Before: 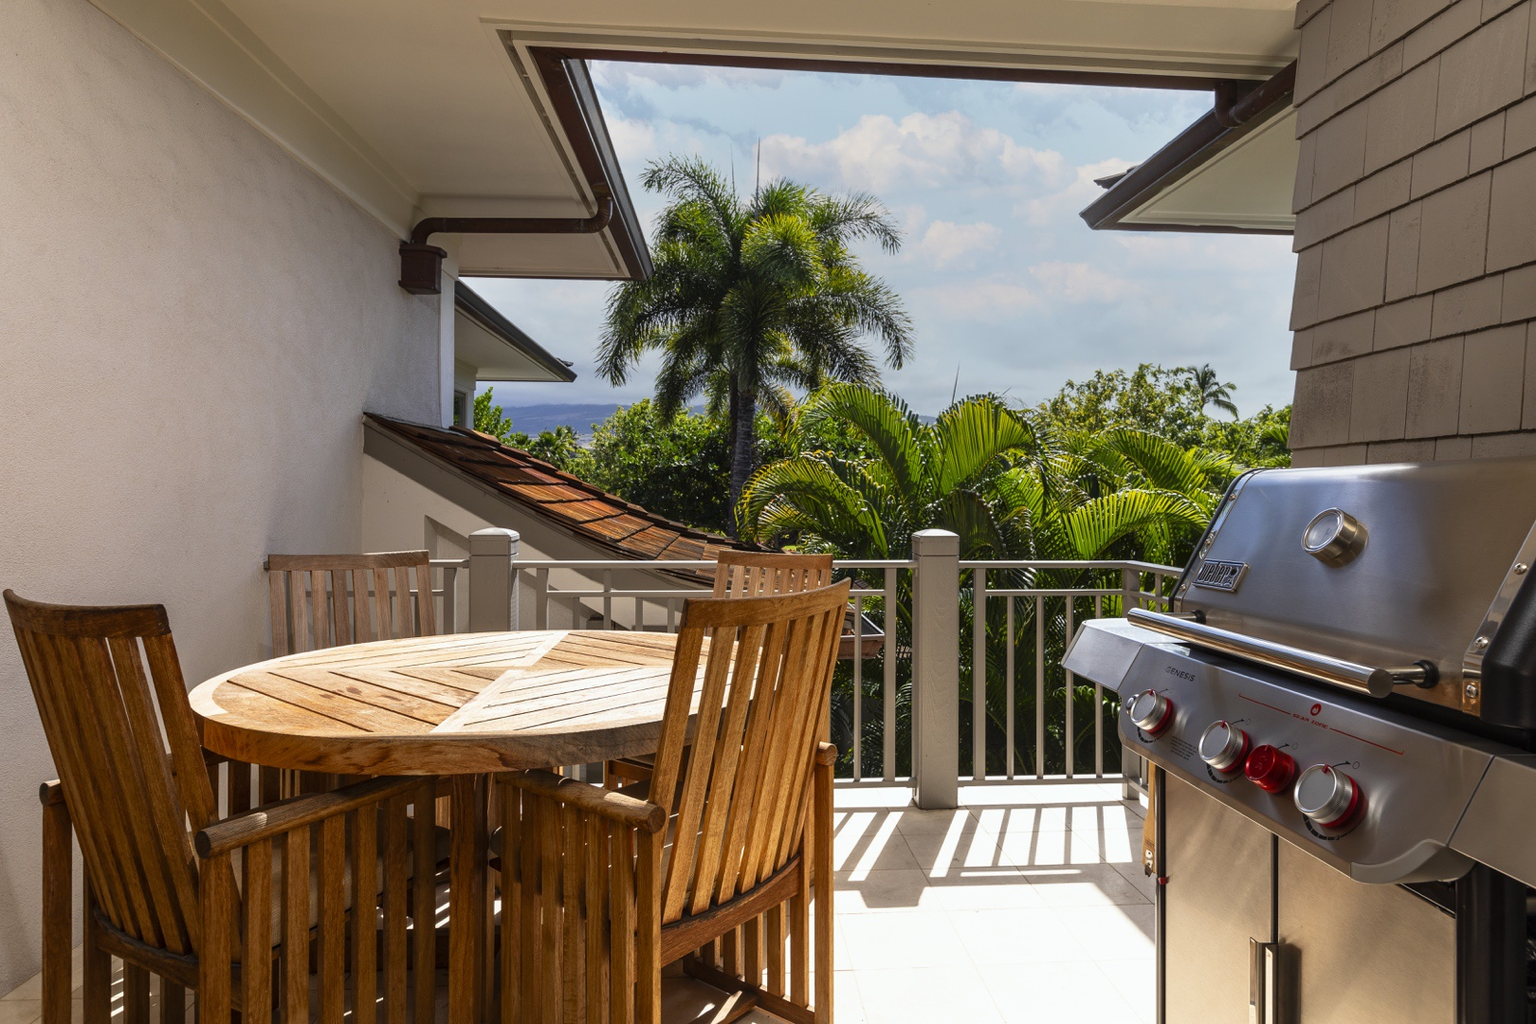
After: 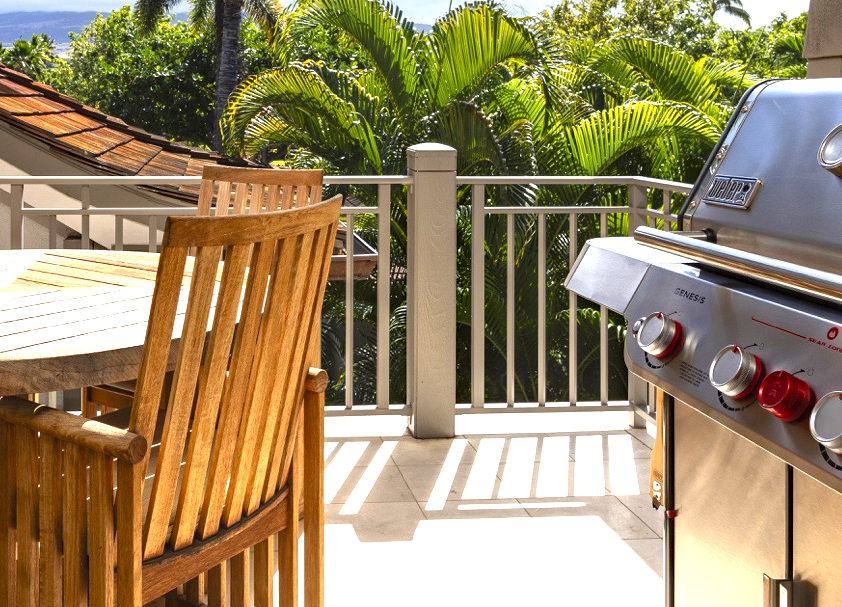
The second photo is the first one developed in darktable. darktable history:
exposure: black level correction 0, exposure 1 EV, compensate highlight preservation false
crop: left 34.31%, top 38.484%, right 13.678%, bottom 5.24%
haze removal: compatibility mode true, adaptive false
